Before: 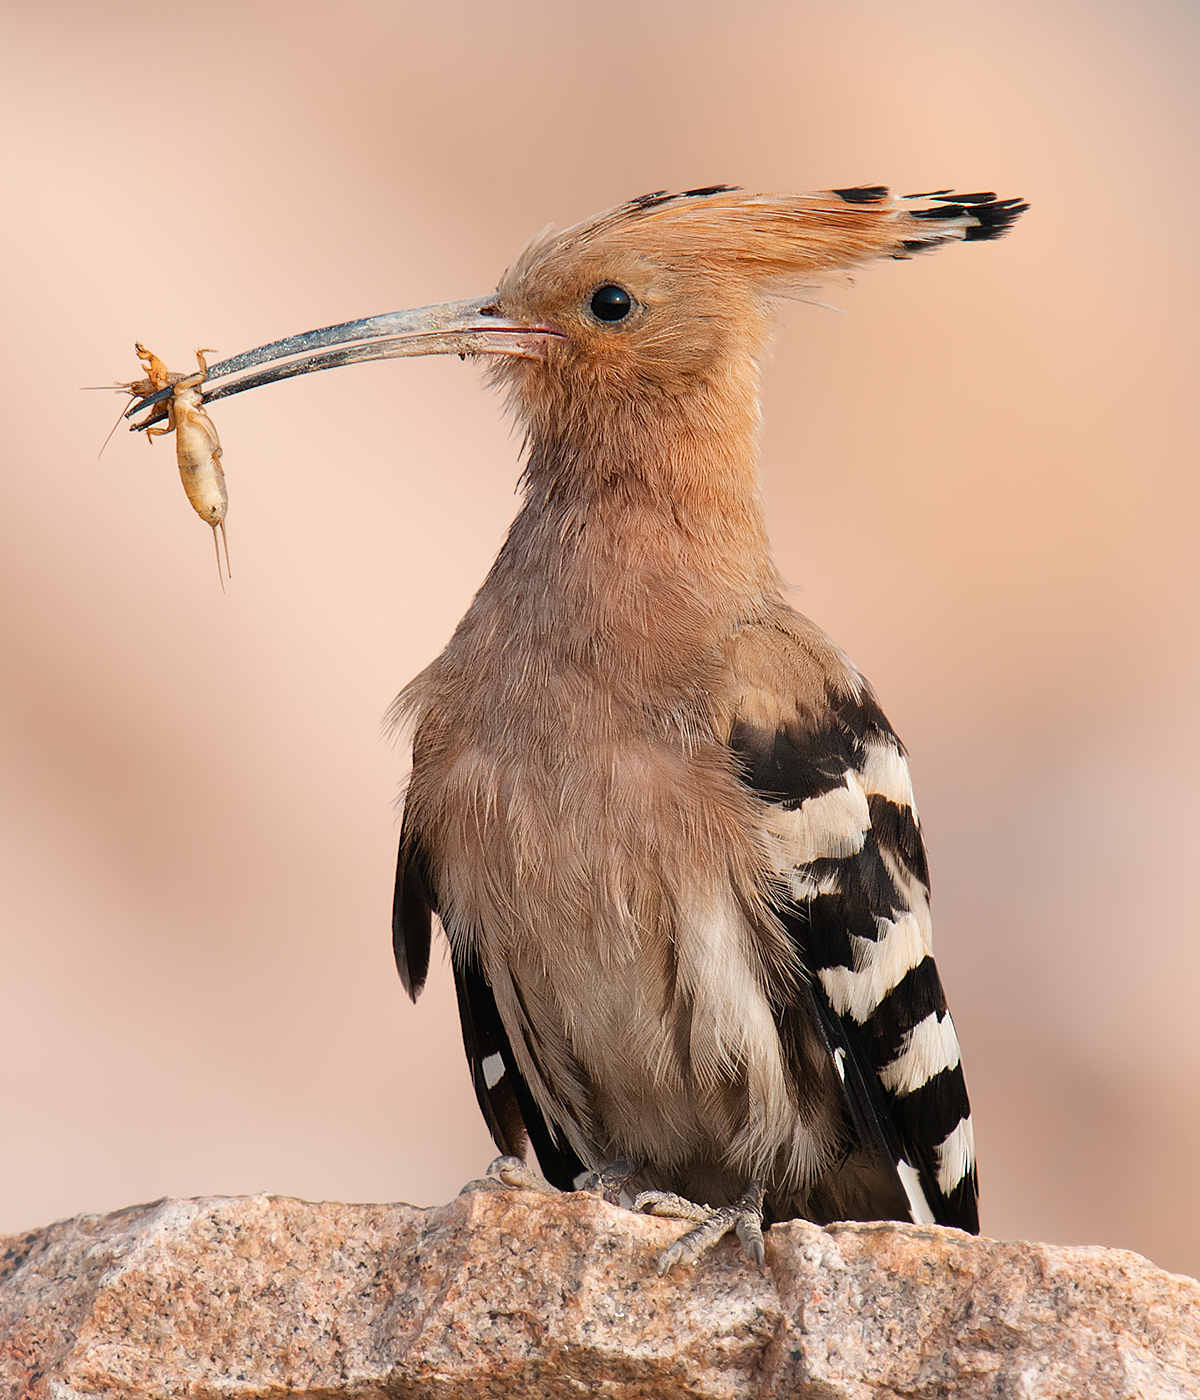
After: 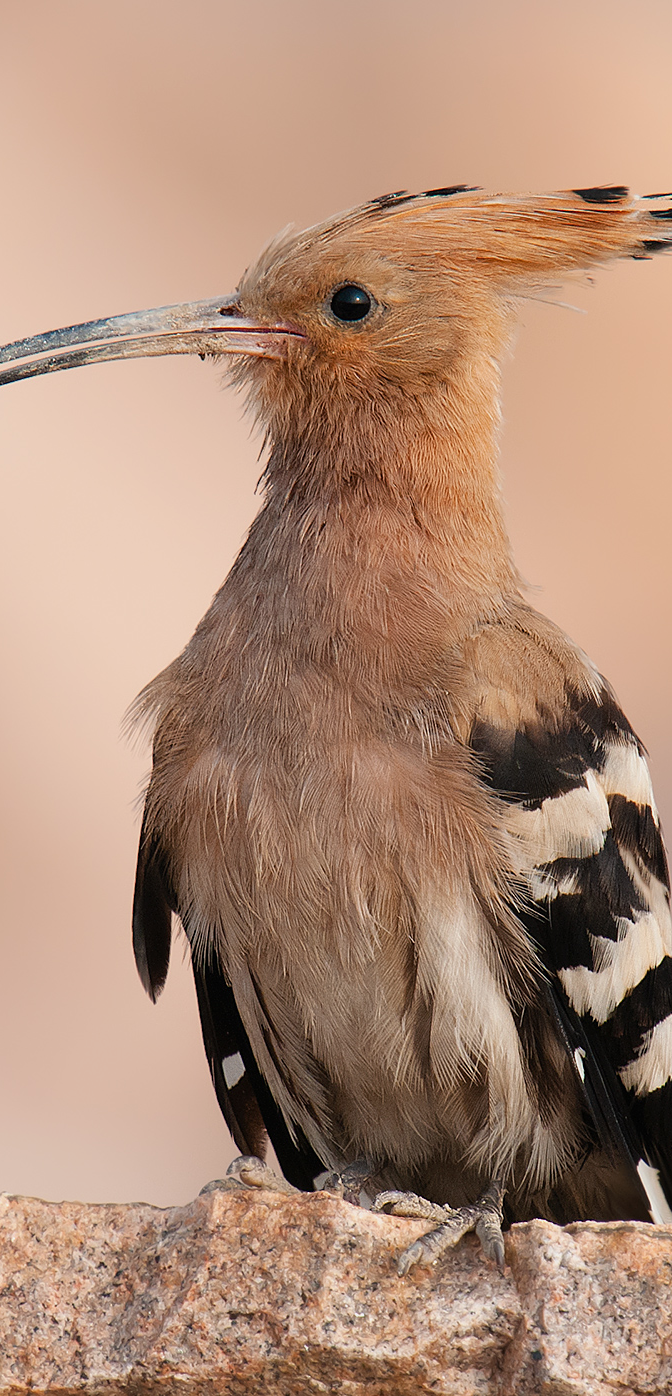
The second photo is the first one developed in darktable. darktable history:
exposure: exposure -0.153 EV, compensate highlight preservation false
crop: left 21.674%, right 22.086%
